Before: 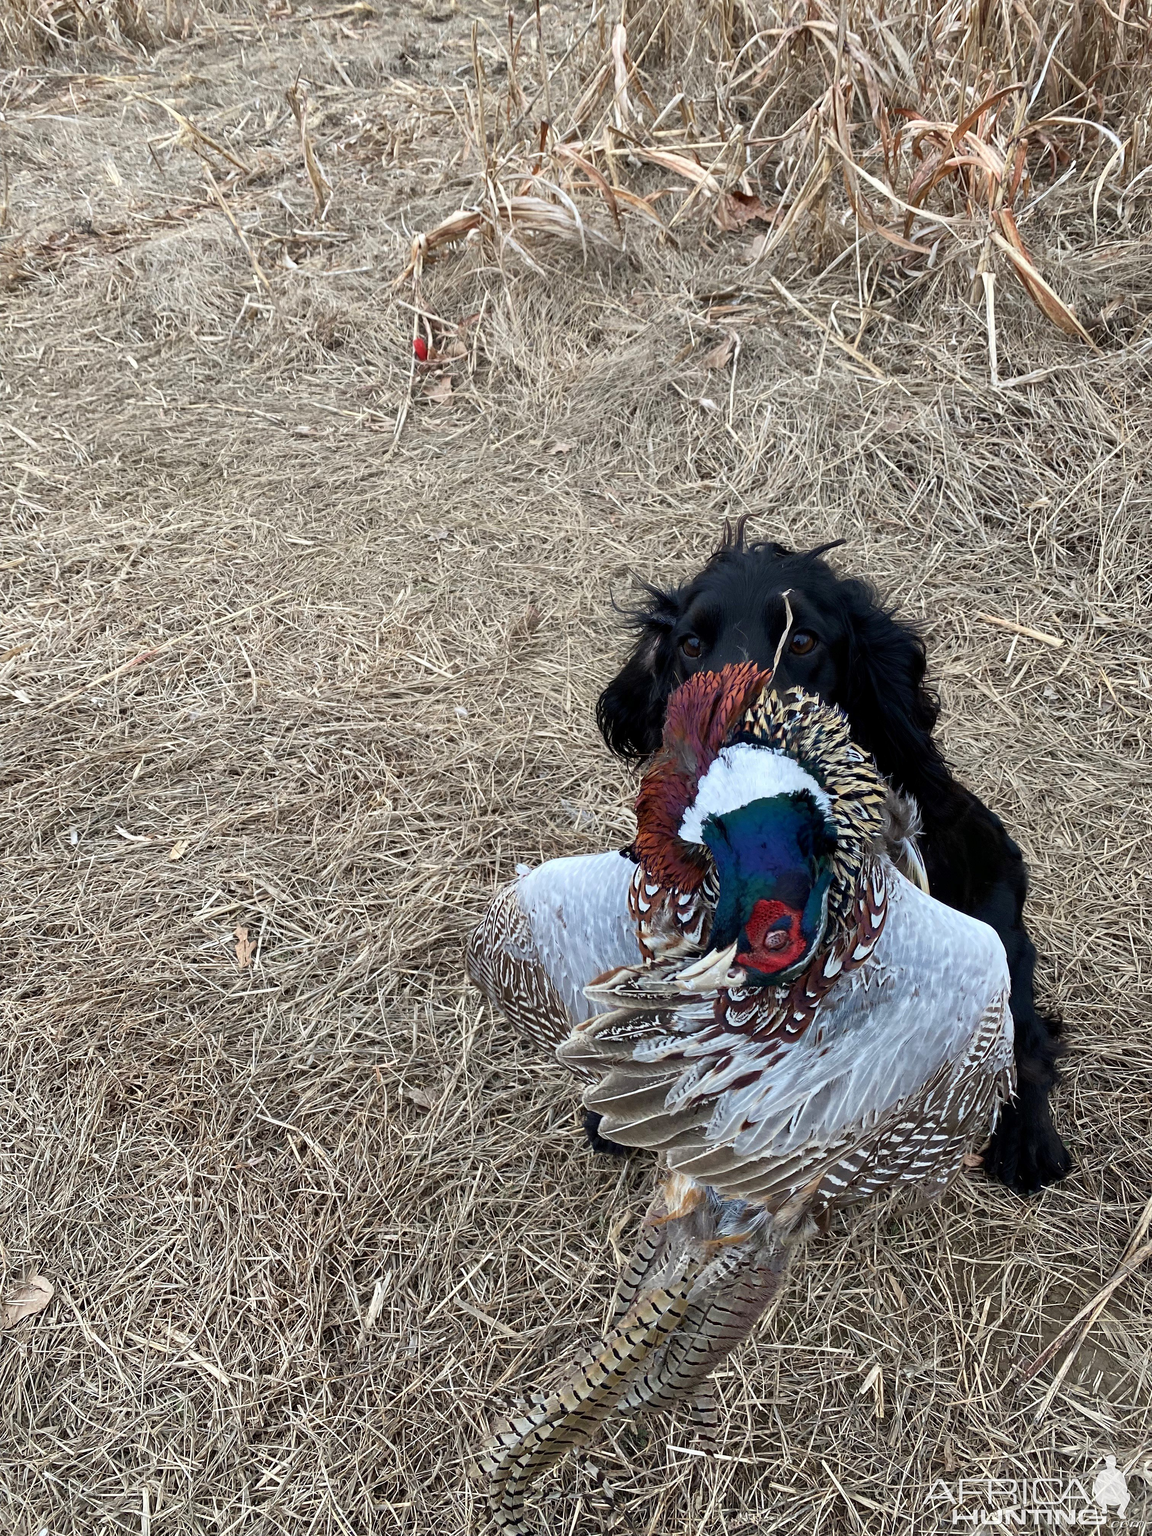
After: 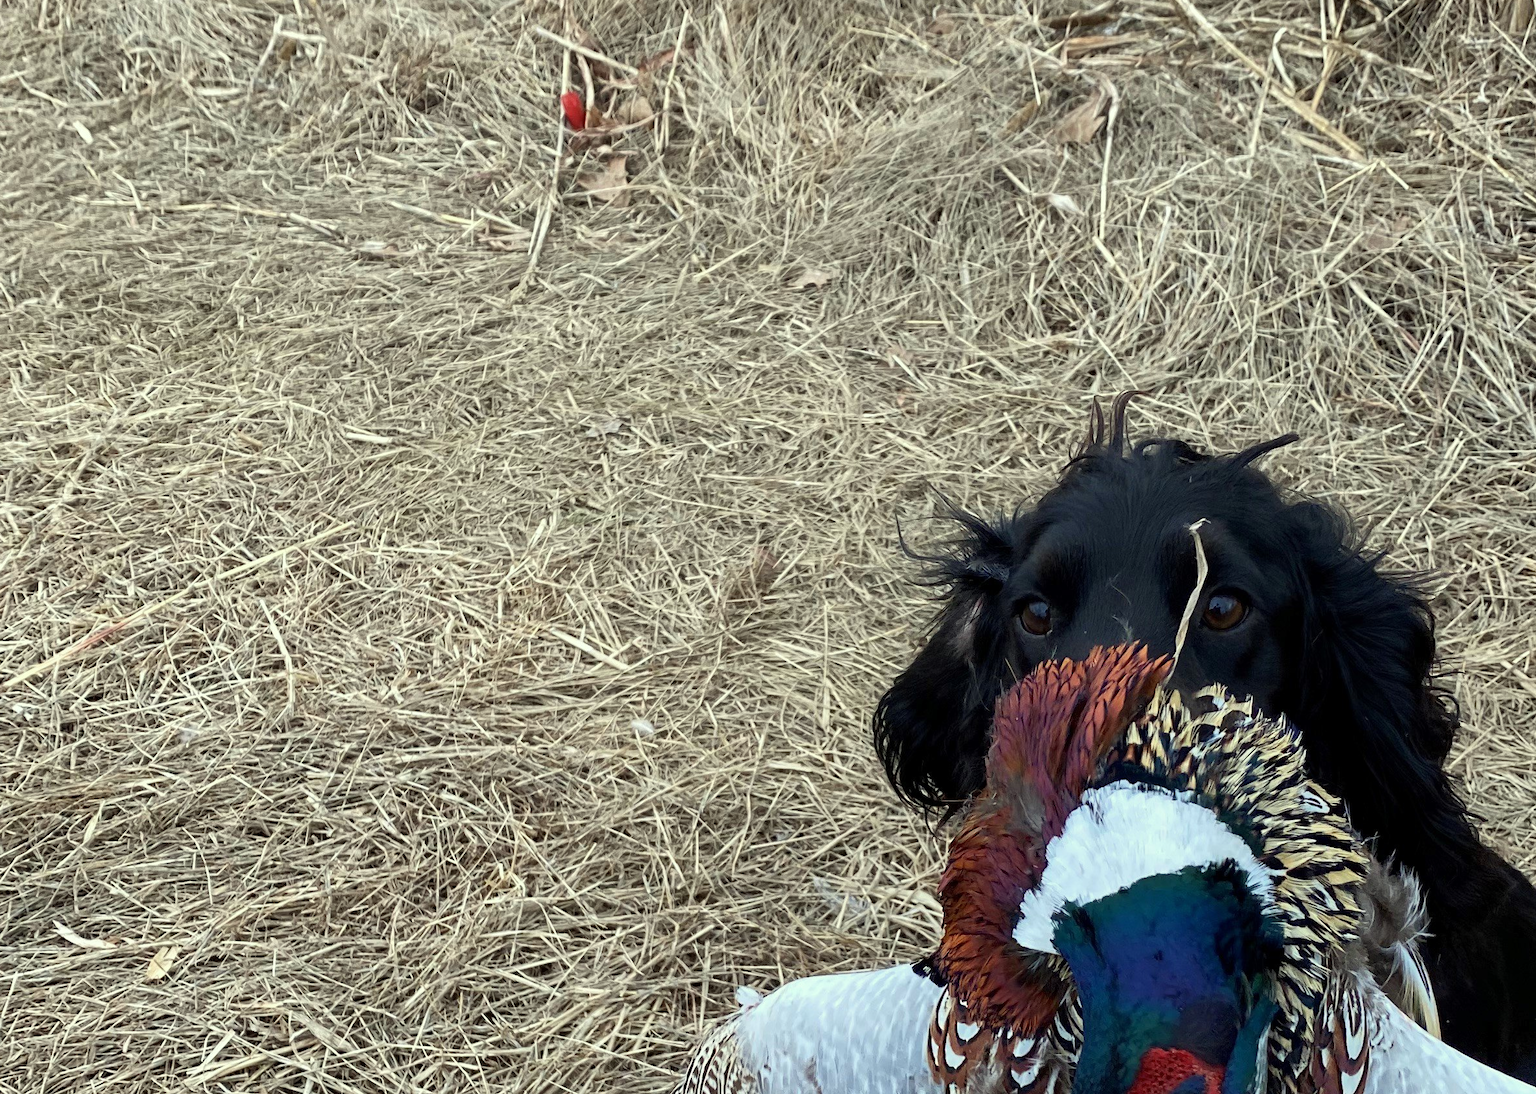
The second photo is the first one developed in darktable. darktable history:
crop: left 7.287%, top 18.529%, right 14.423%, bottom 39.654%
color correction: highlights a* -4.49, highlights b* 6.55
